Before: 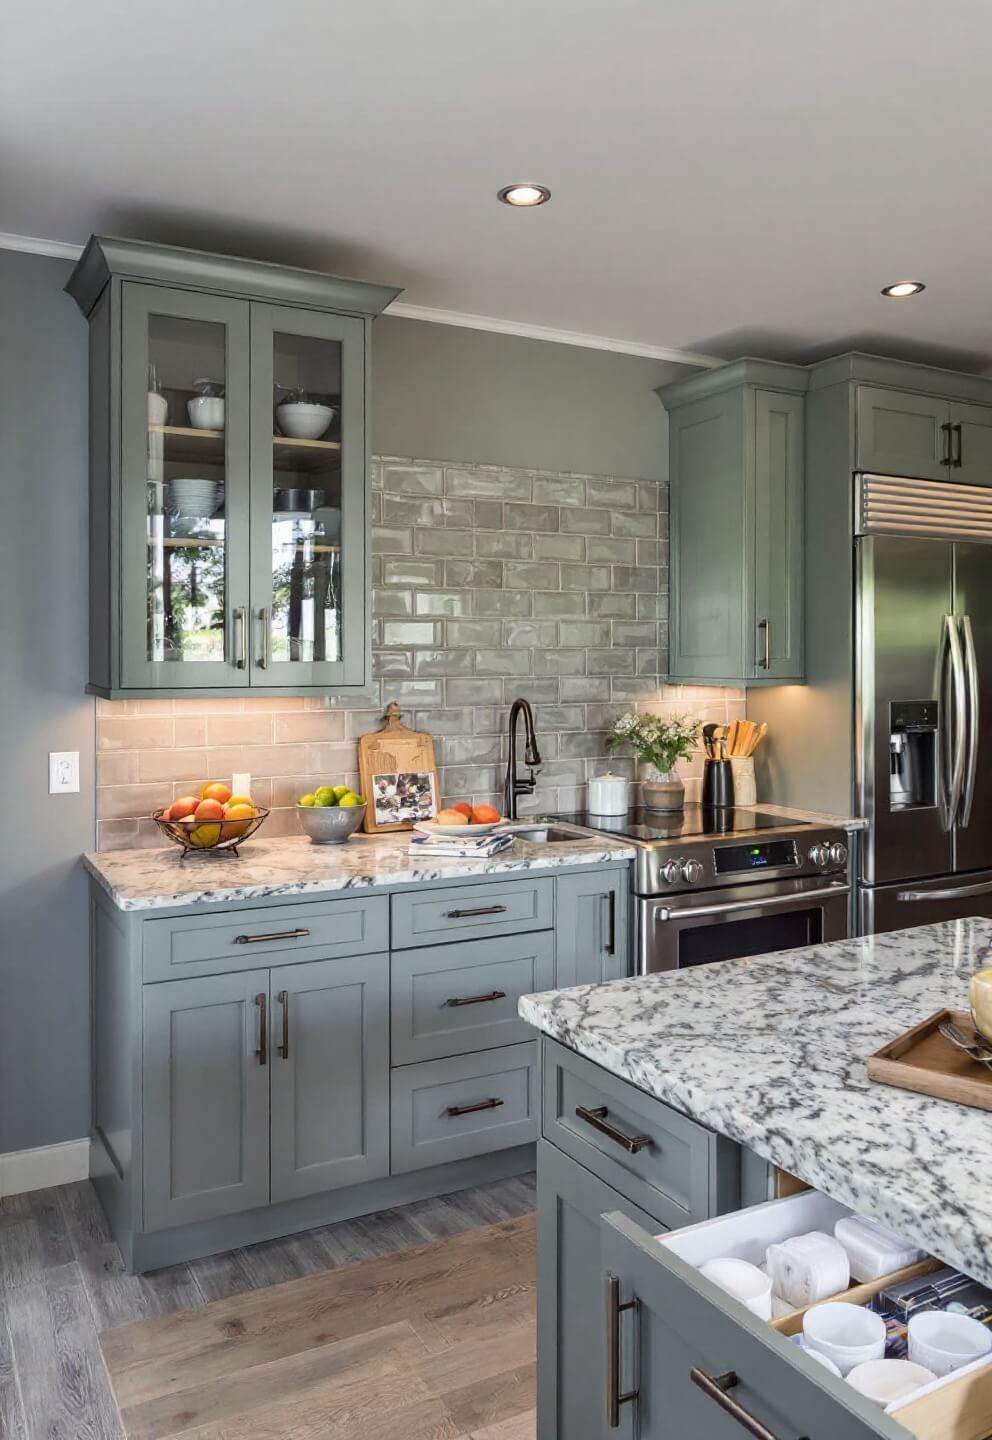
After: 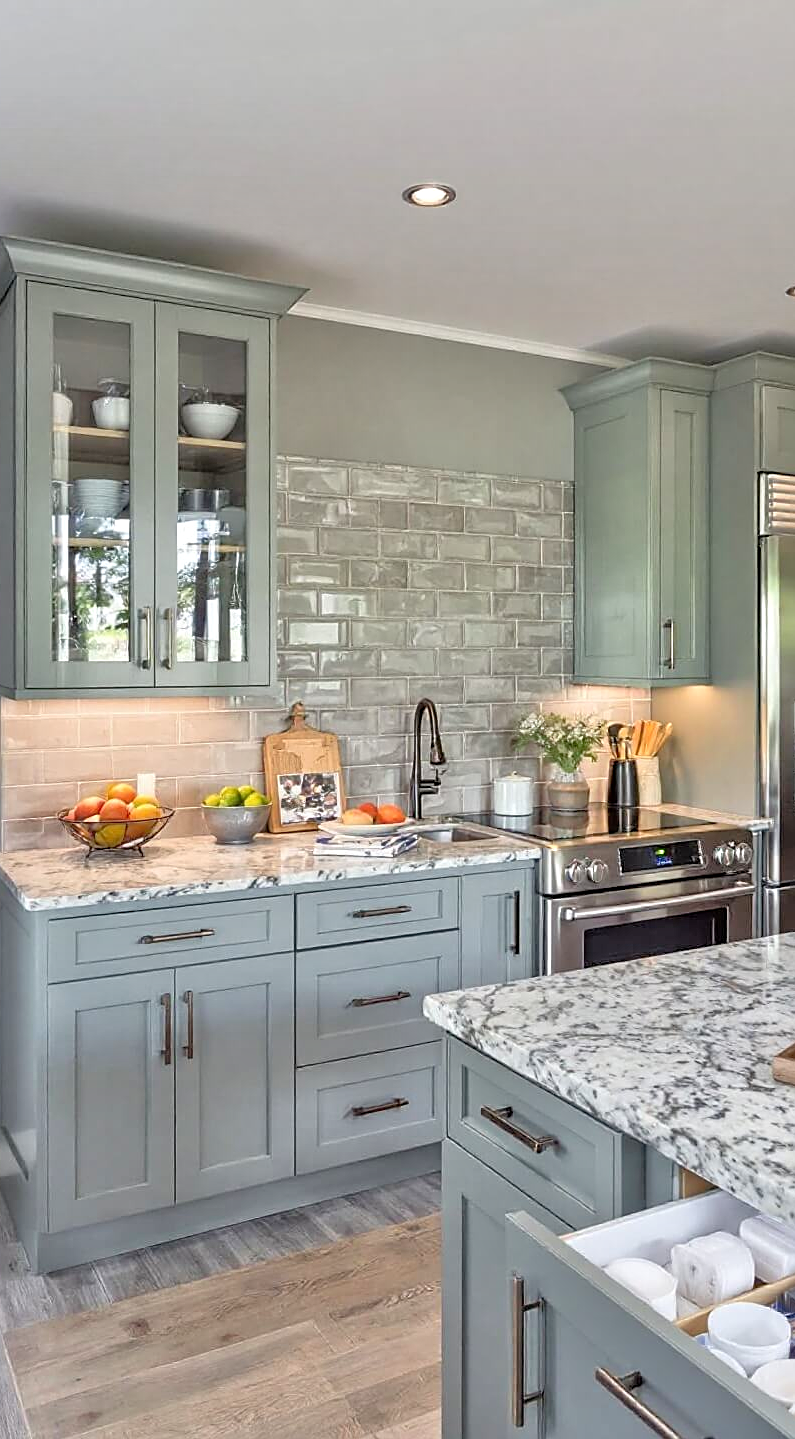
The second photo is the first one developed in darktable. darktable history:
crop and rotate: left 9.597%, right 10.195%
sharpen: on, module defaults
tone equalizer: -7 EV 0.15 EV, -6 EV 0.6 EV, -5 EV 1.15 EV, -4 EV 1.33 EV, -3 EV 1.15 EV, -2 EV 0.6 EV, -1 EV 0.15 EV, mask exposure compensation -0.5 EV
